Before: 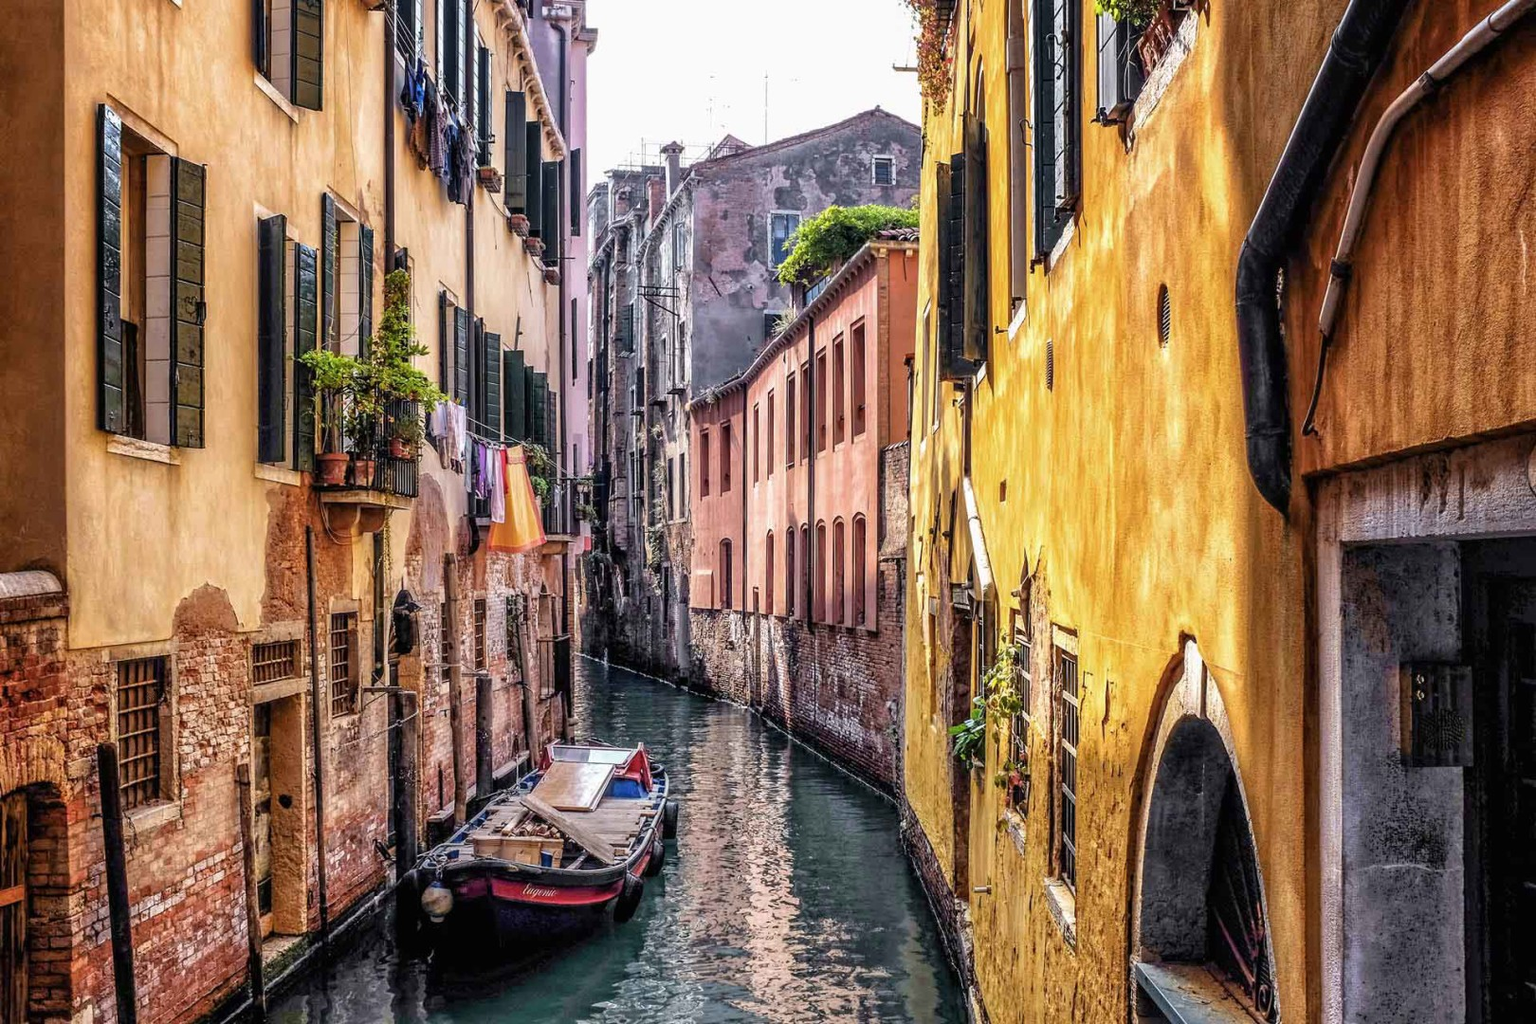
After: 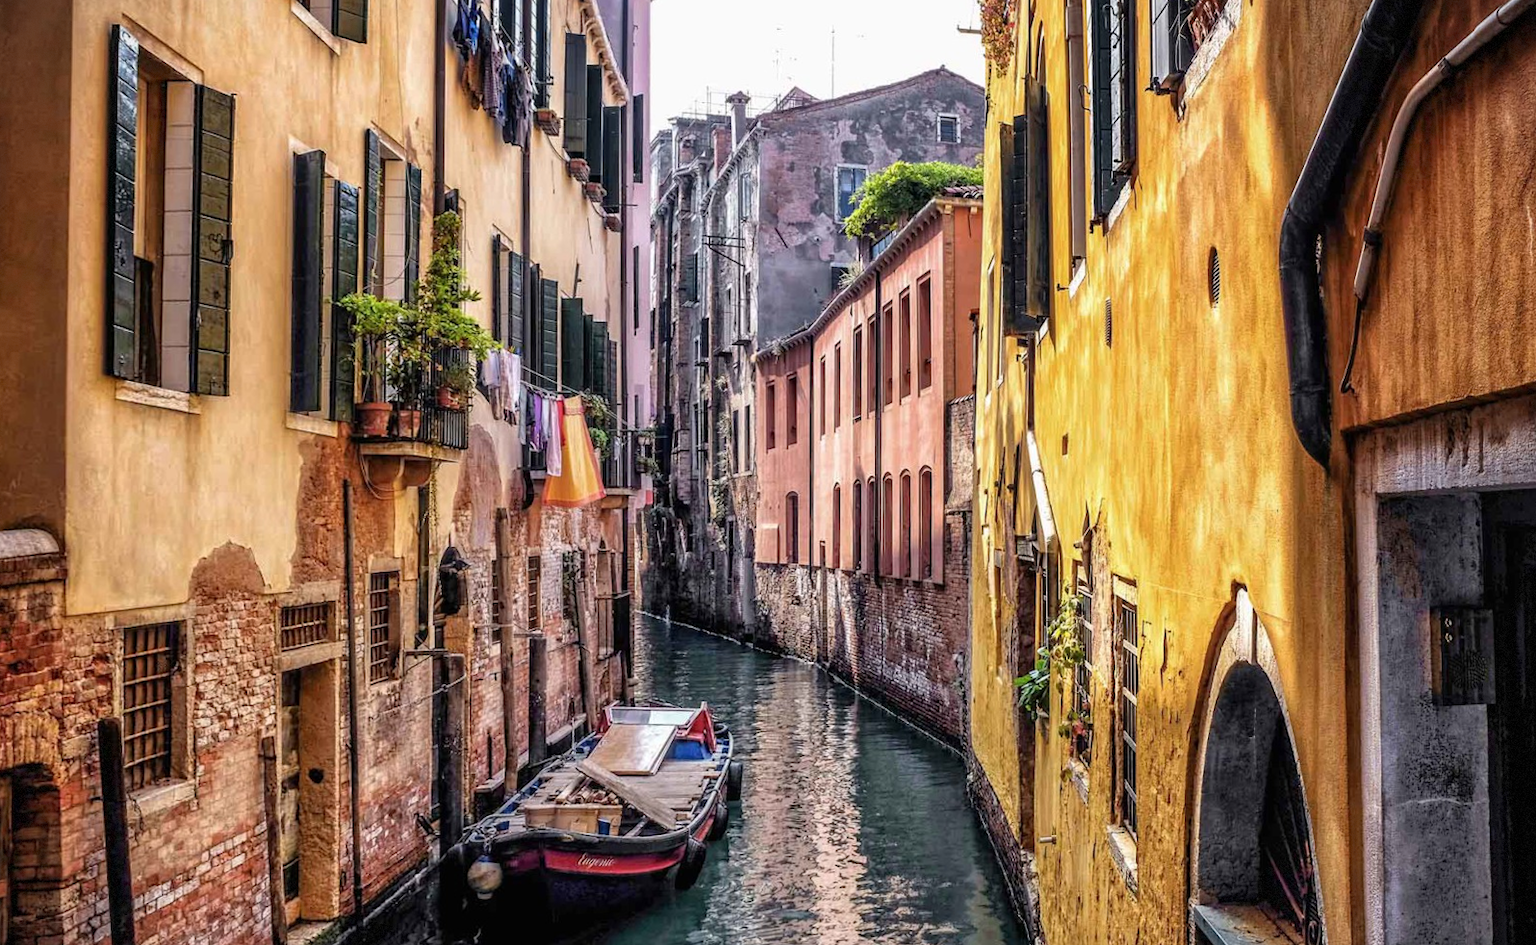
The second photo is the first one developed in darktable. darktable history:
vignetting: fall-off start 100%, brightness -0.406, saturation -0.3, width/height ratio 1.324, dithering 8-bit output, unbound false
rotate and perspective: rotation -0.013°, lens shift (vertical) -0.027, lens shift (horizontal) 0.178, crop left 0.016, crop right 0.989, crop top 0.082, crop bottom 0.918
